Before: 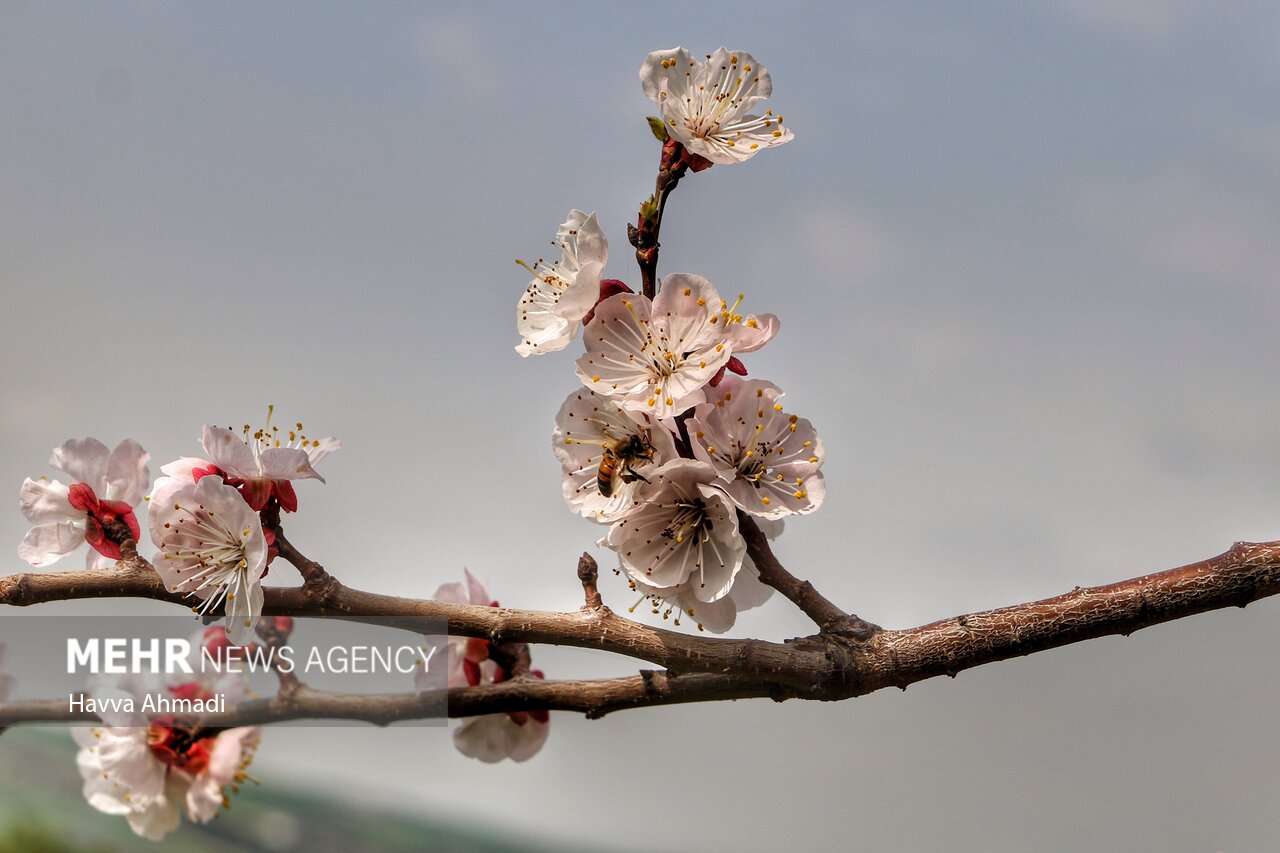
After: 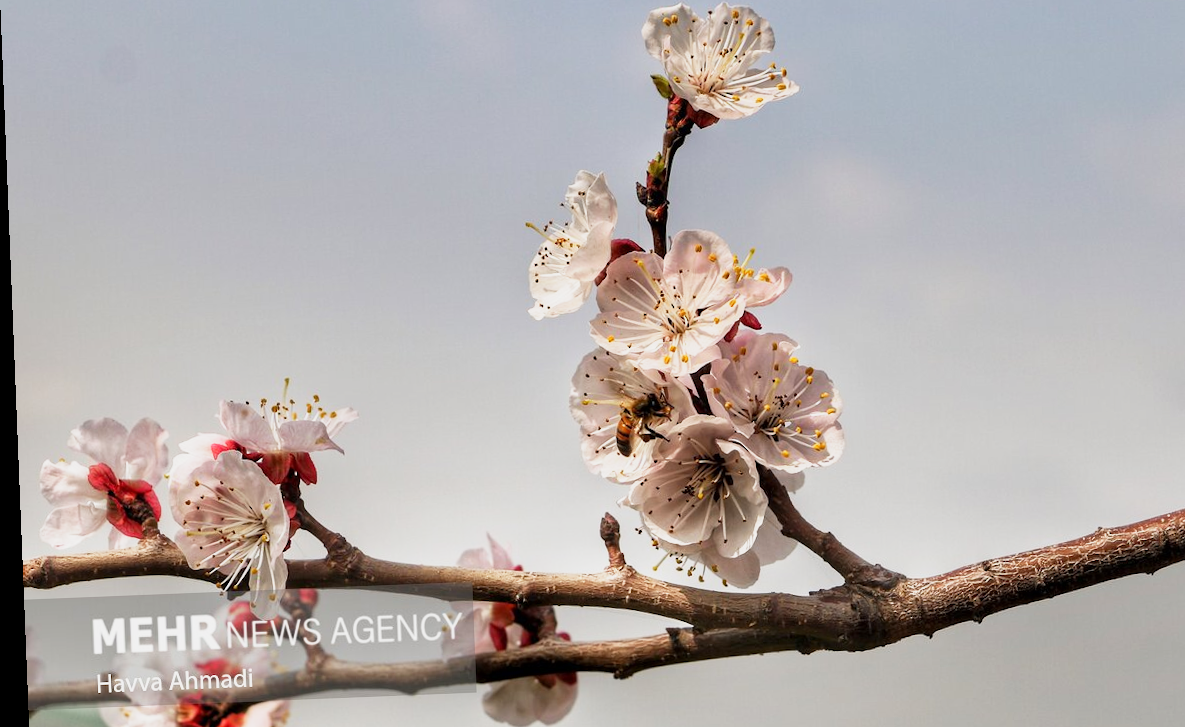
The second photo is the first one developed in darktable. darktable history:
rotate and perspective: rotation -2.29°, automatic cropping off
crop: top 7.49%, right 9.717%, bottom 11.943%
base curve: curves: ch0 [(0, 0) (0.088, 0.125) (0.176, 0.251) (0.354, 0.501) (0.613, 0.749) (1, 0.877)], preserve colors none
